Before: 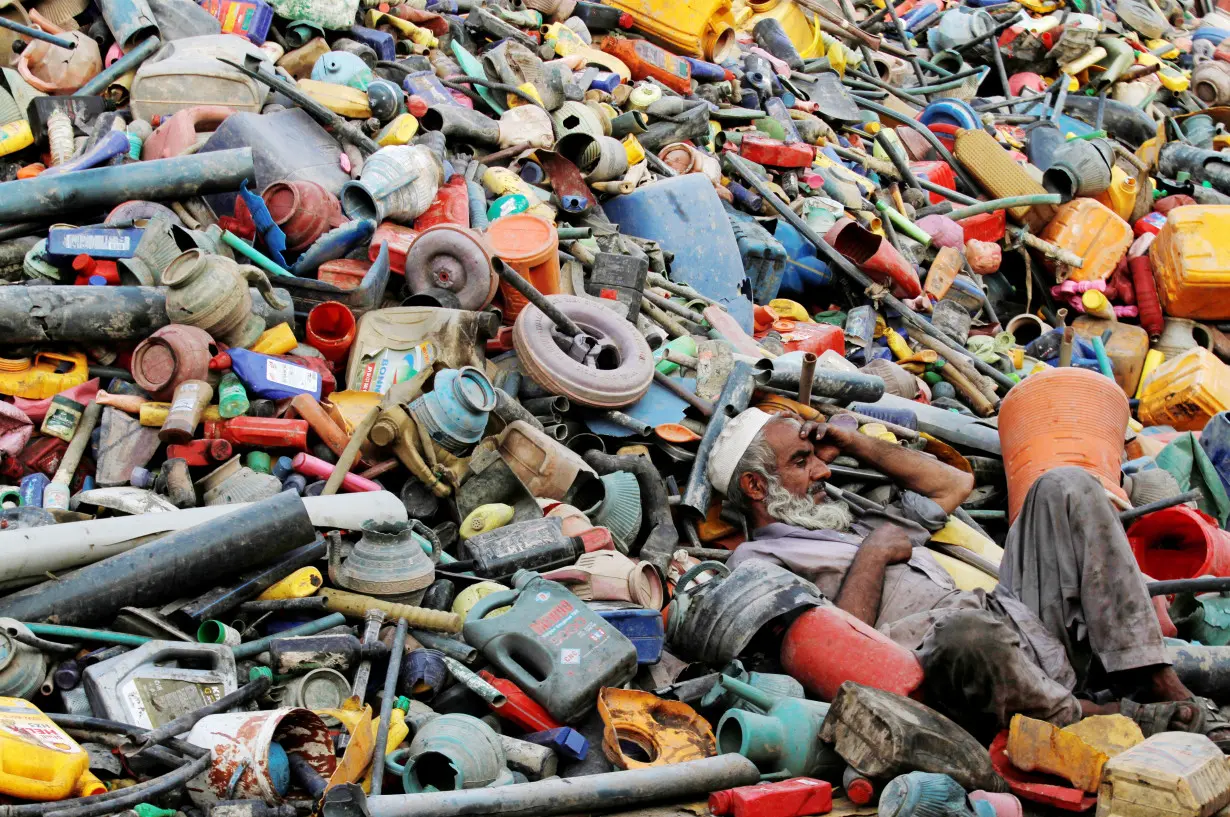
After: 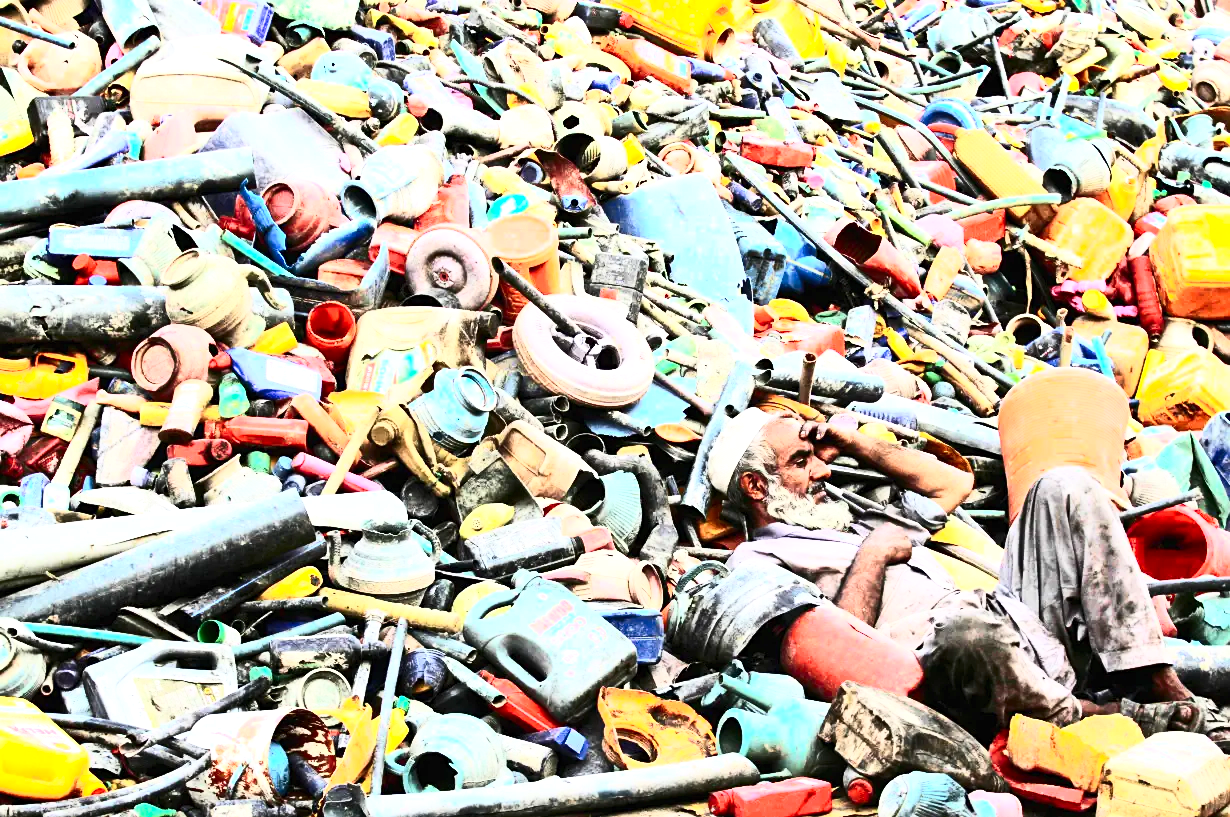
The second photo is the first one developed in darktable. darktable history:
contrast brightness saturation: contrast 0.636, brightness 0.325, saturation 0.144
exposure: black level correction 0, exposure 0.953 EV, compensate exposure bias true, compensate highlight preservation false
sharpen: amount 0.204
